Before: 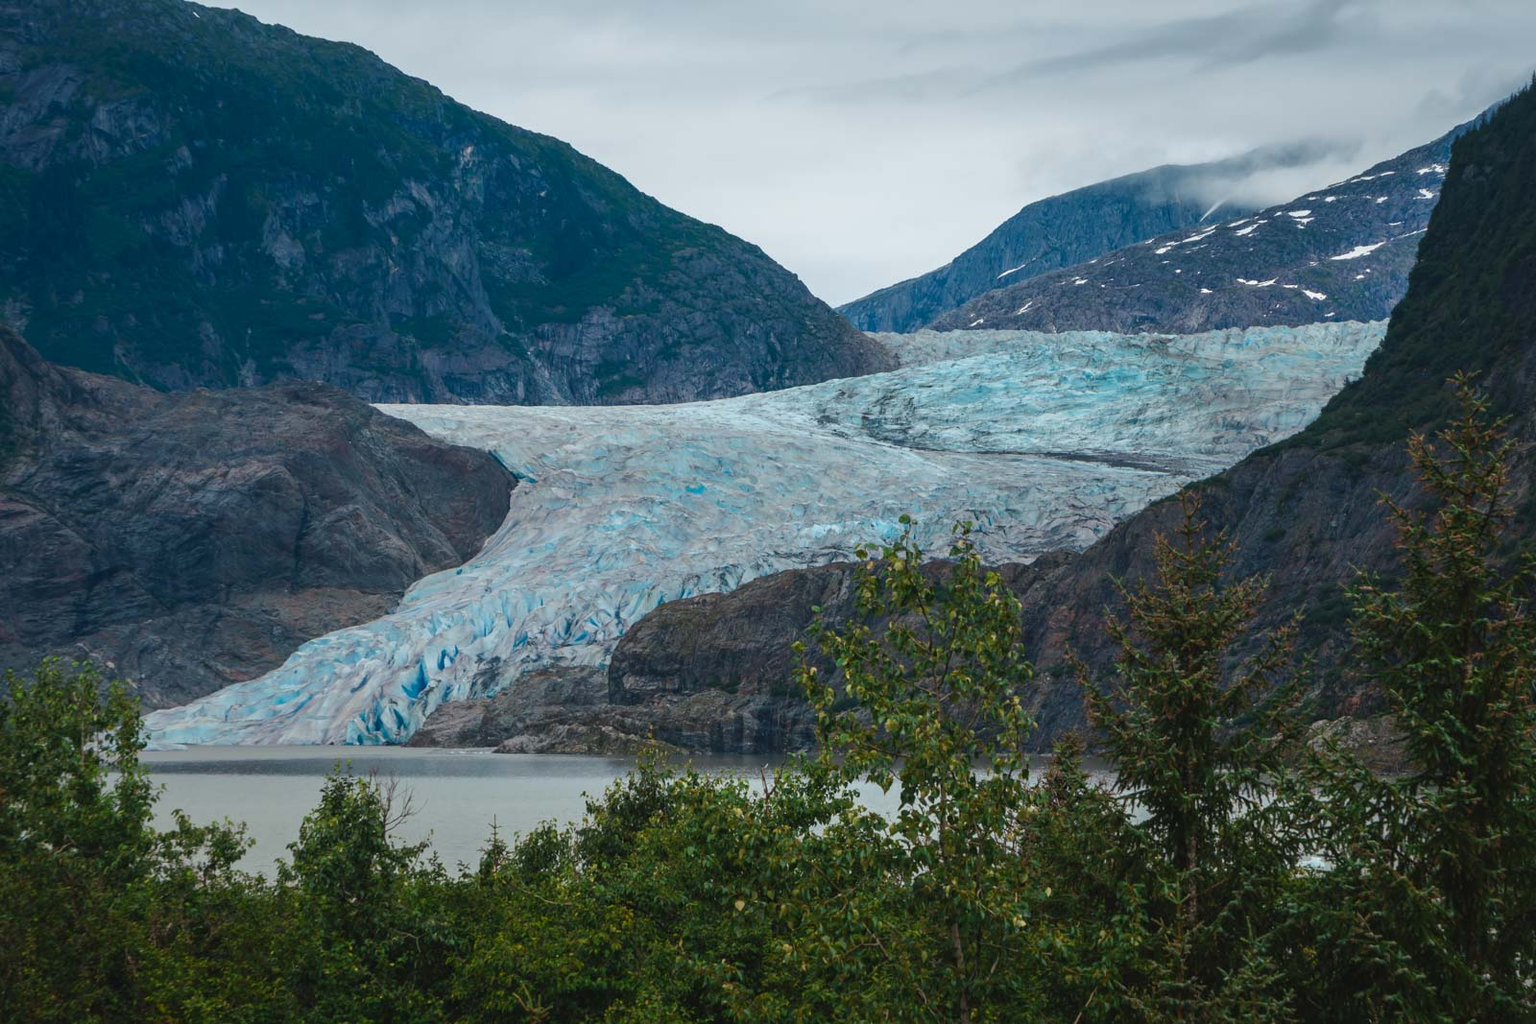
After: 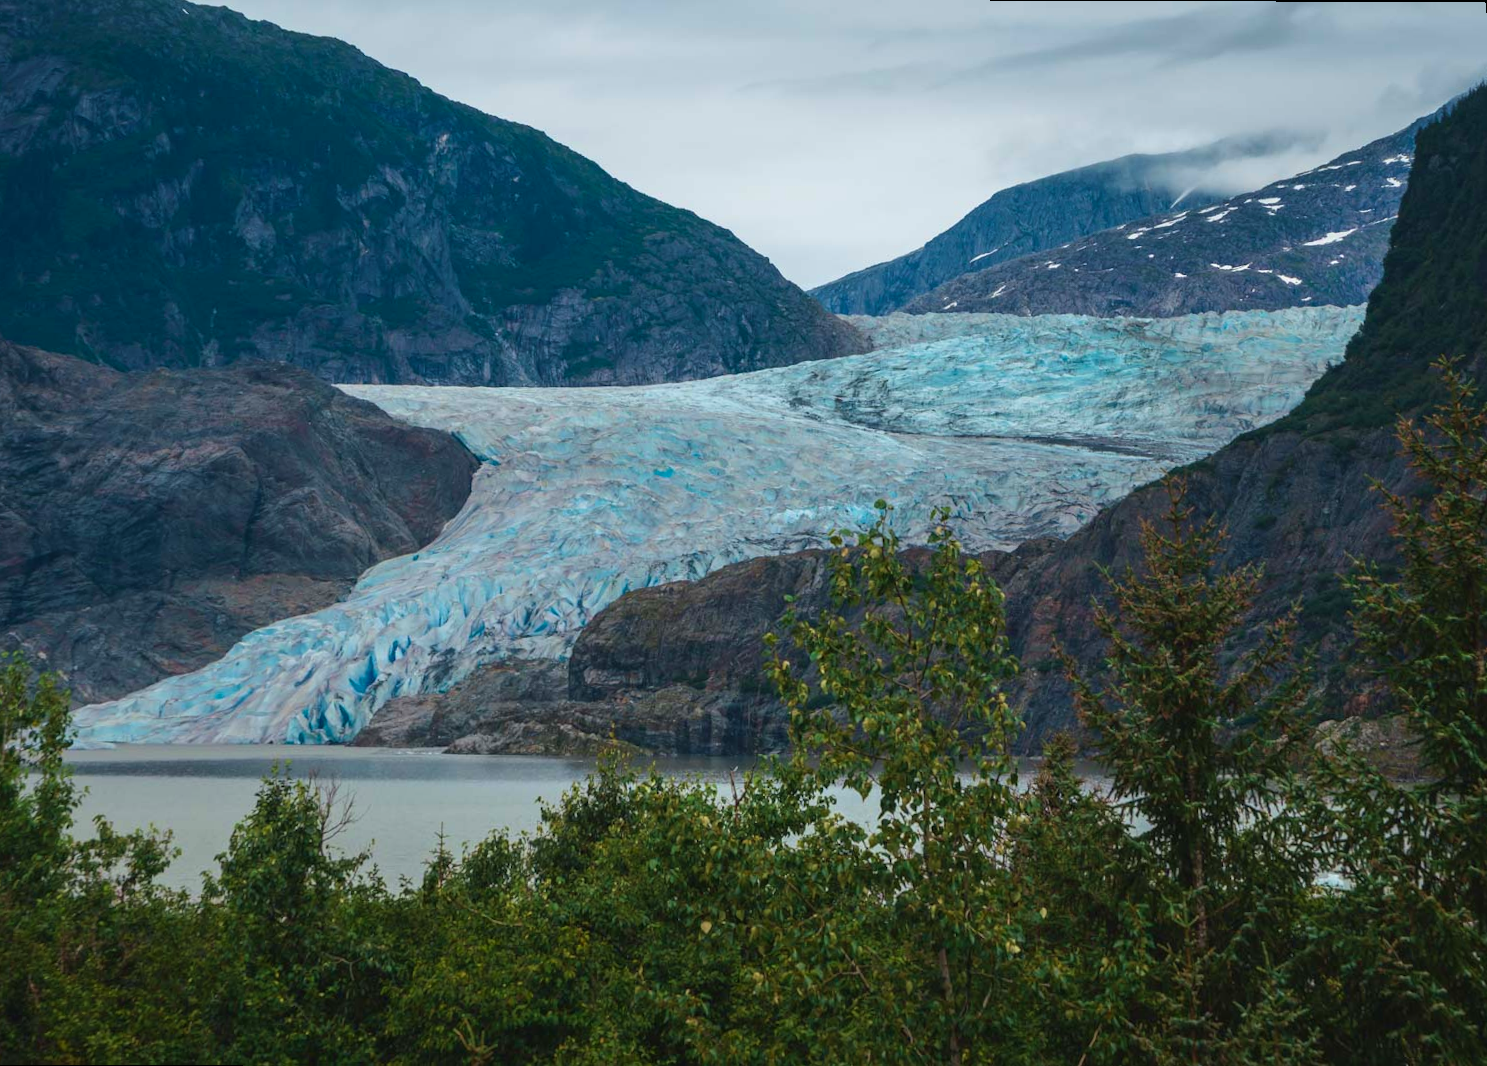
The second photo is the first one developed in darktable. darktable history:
velvia: on, module defaults
rotate and perspective: rotation 0.215°, lens shift (vertical) -0.139, crop left 0.069, crop right 0.939, crop top 0.002, crop bottom 0.996
